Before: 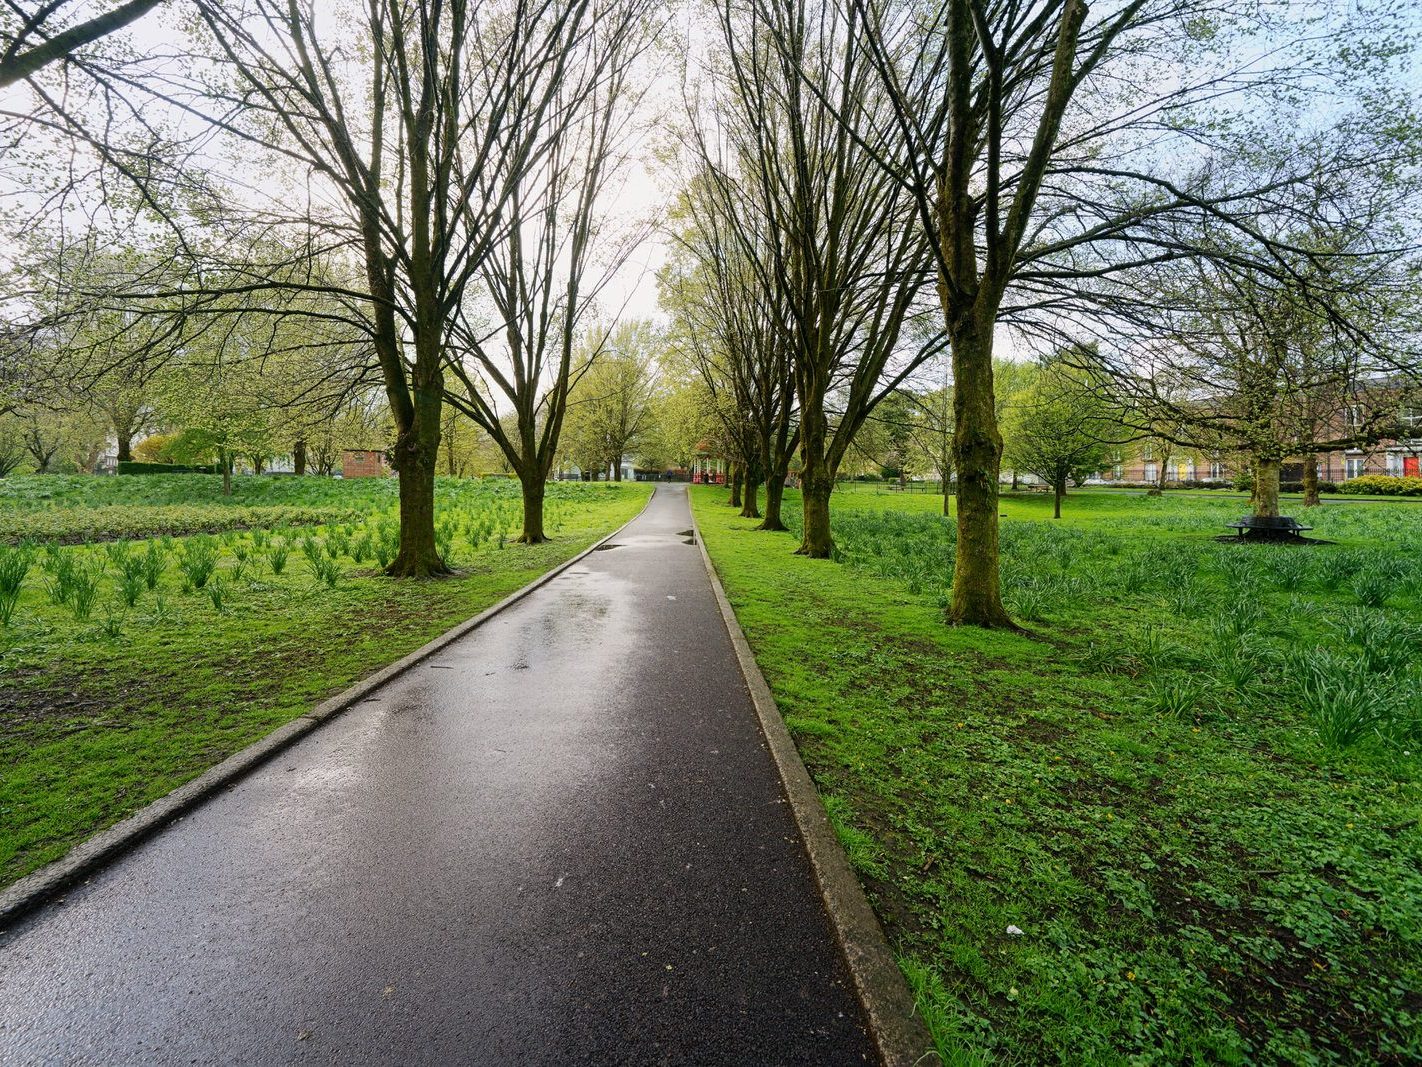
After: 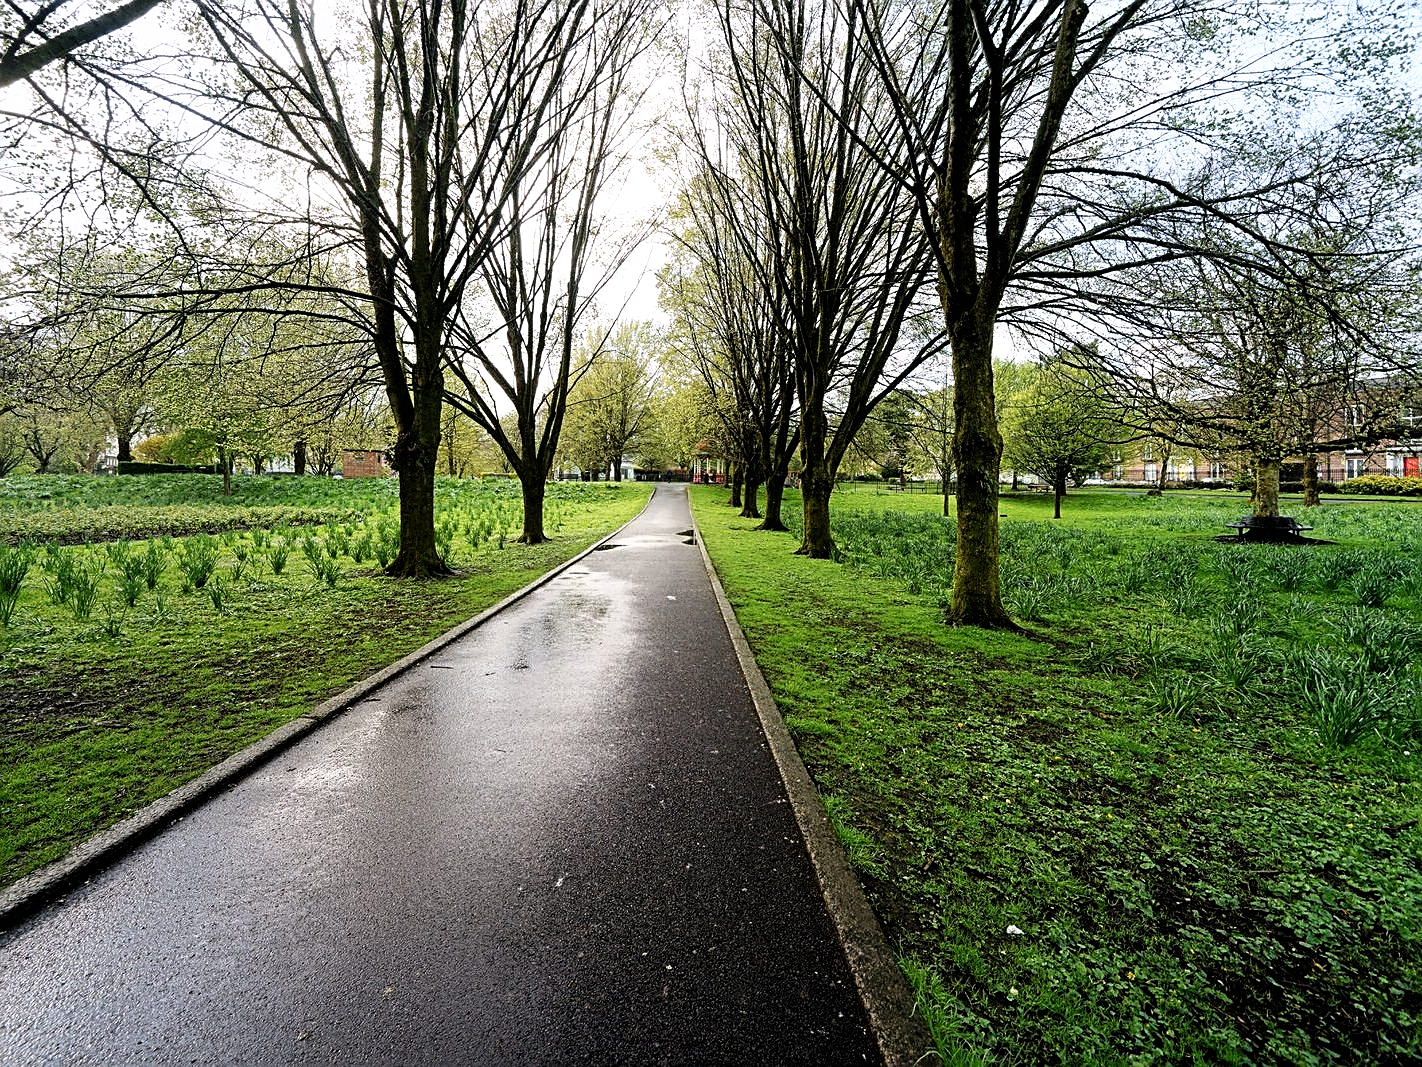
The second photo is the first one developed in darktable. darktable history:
filmic rgb: black relative exposure -8.18 EV, white relative exposure 2.2 EV, threshold 2.98 EV, target white luminance 99.958%, hardness 7.07, latitude 75.75%, contrast 1.319, highlights saturation mix -2.84%, shadows ↔ highlights balance 29.99%, color science v6 (2022), enable highlight reconstruction true
sharpen: on, module defaults
